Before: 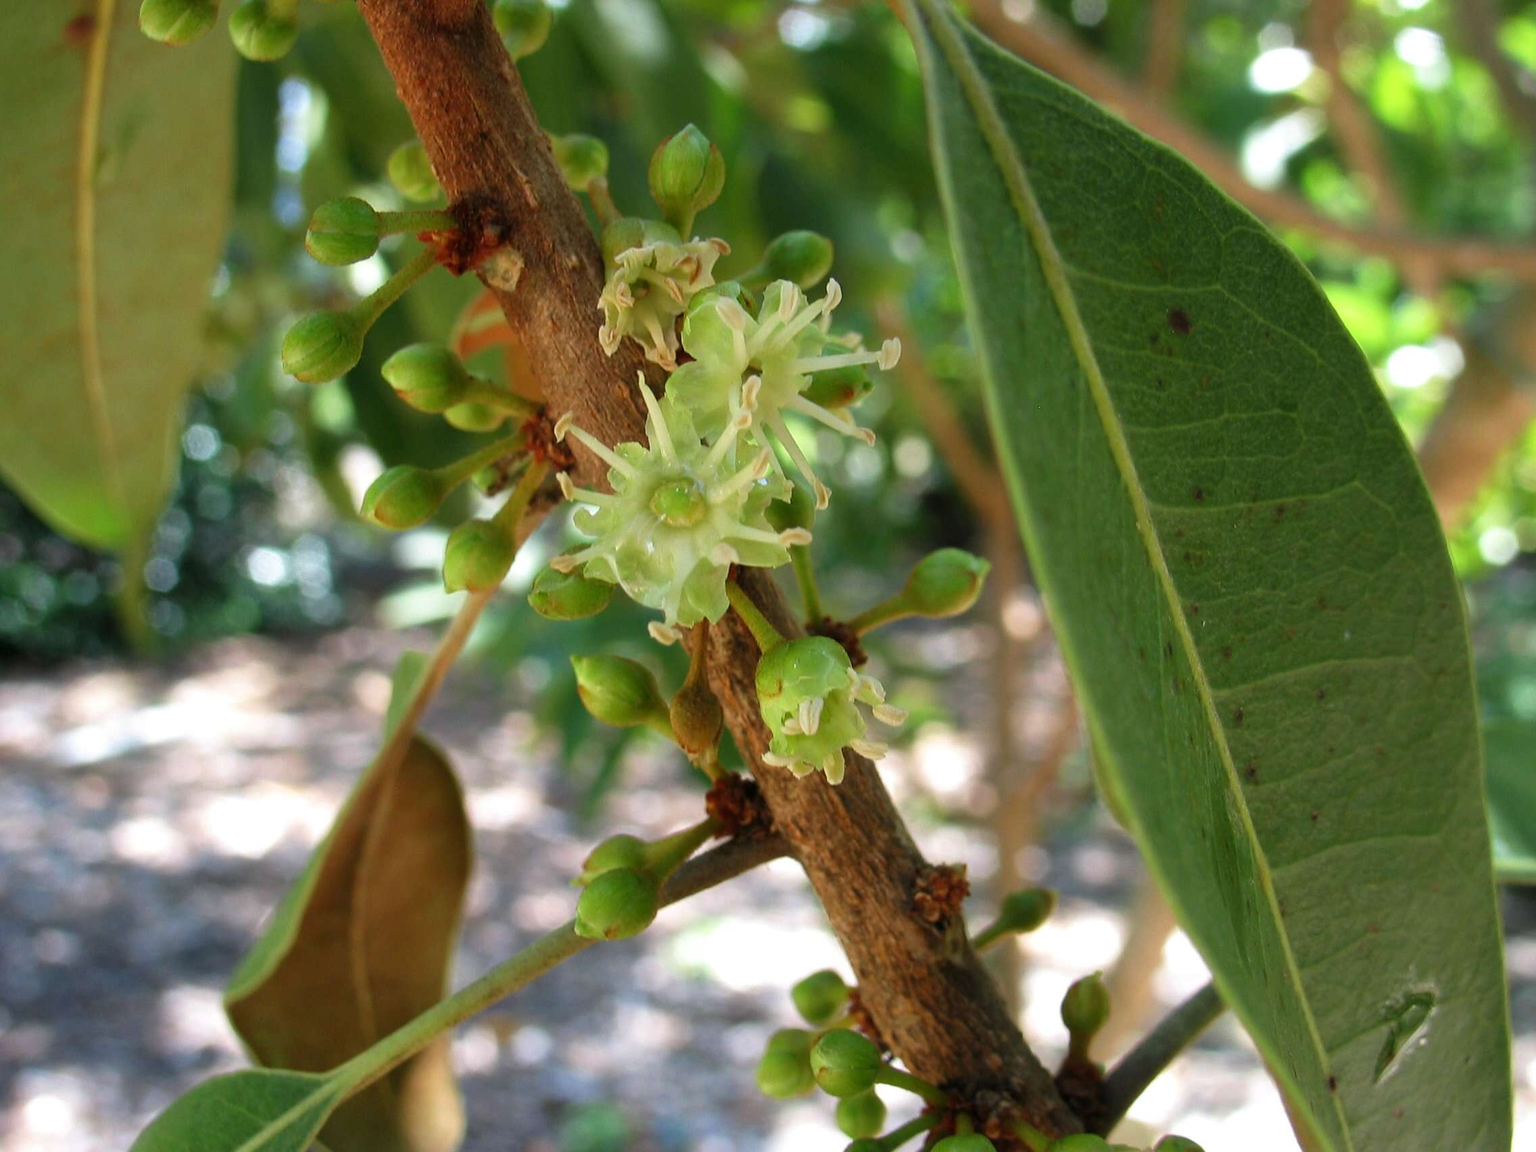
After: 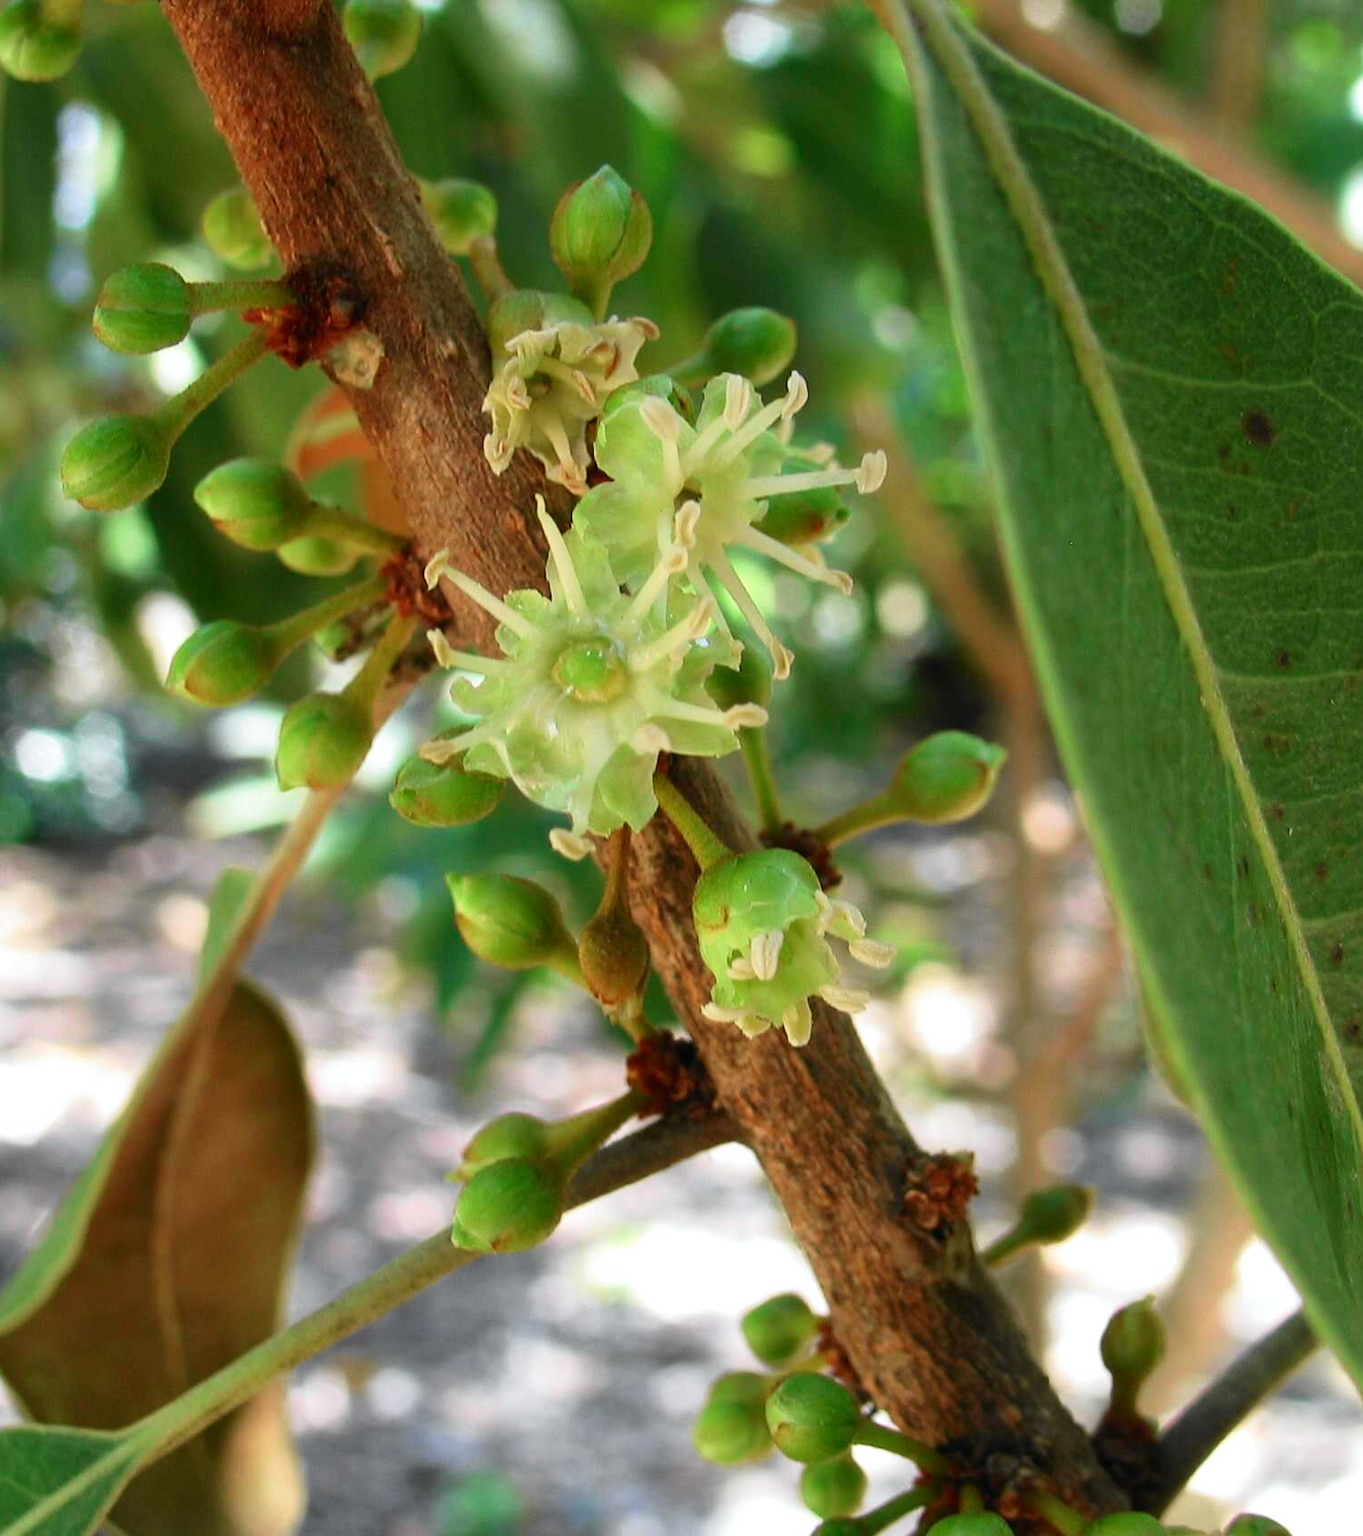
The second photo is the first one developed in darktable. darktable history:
tone curve: curves: ch0 [(0, 0.009) (0.037, 0.035) (0.131, 0.126) (0.275, 0.28) (0.476, 0.514) (0.617, 0.667) (0.704, 0.759) (0.813, 0.863) (0.911, 0.931) (0.997, 1)]; ch1 [(0, 0) (0.318, 0.271) (0.444, 0.438) (0.493, 0.496) (0.508, 0.5) (0.534, 0.535) (0.57, 0.582) (0.65, 0.664) (0.746, 0.764) (1, 1)]; ch2 [(0, 0) (0.246, 0.24) (0.36, 0.381) (0.415, 0.434) (0.476, 0.492) (0.502, 0.499) (0.522, 0.518) (0.533, 0.534) (0.586, 0.598) (0.634, 0.643) (0.706, 0.717) (0.853, 0.83) (1, 0.951)], color space Lab, independent channels, preserve colors none
crop and rotate: left 15.363%, right 18.04%
